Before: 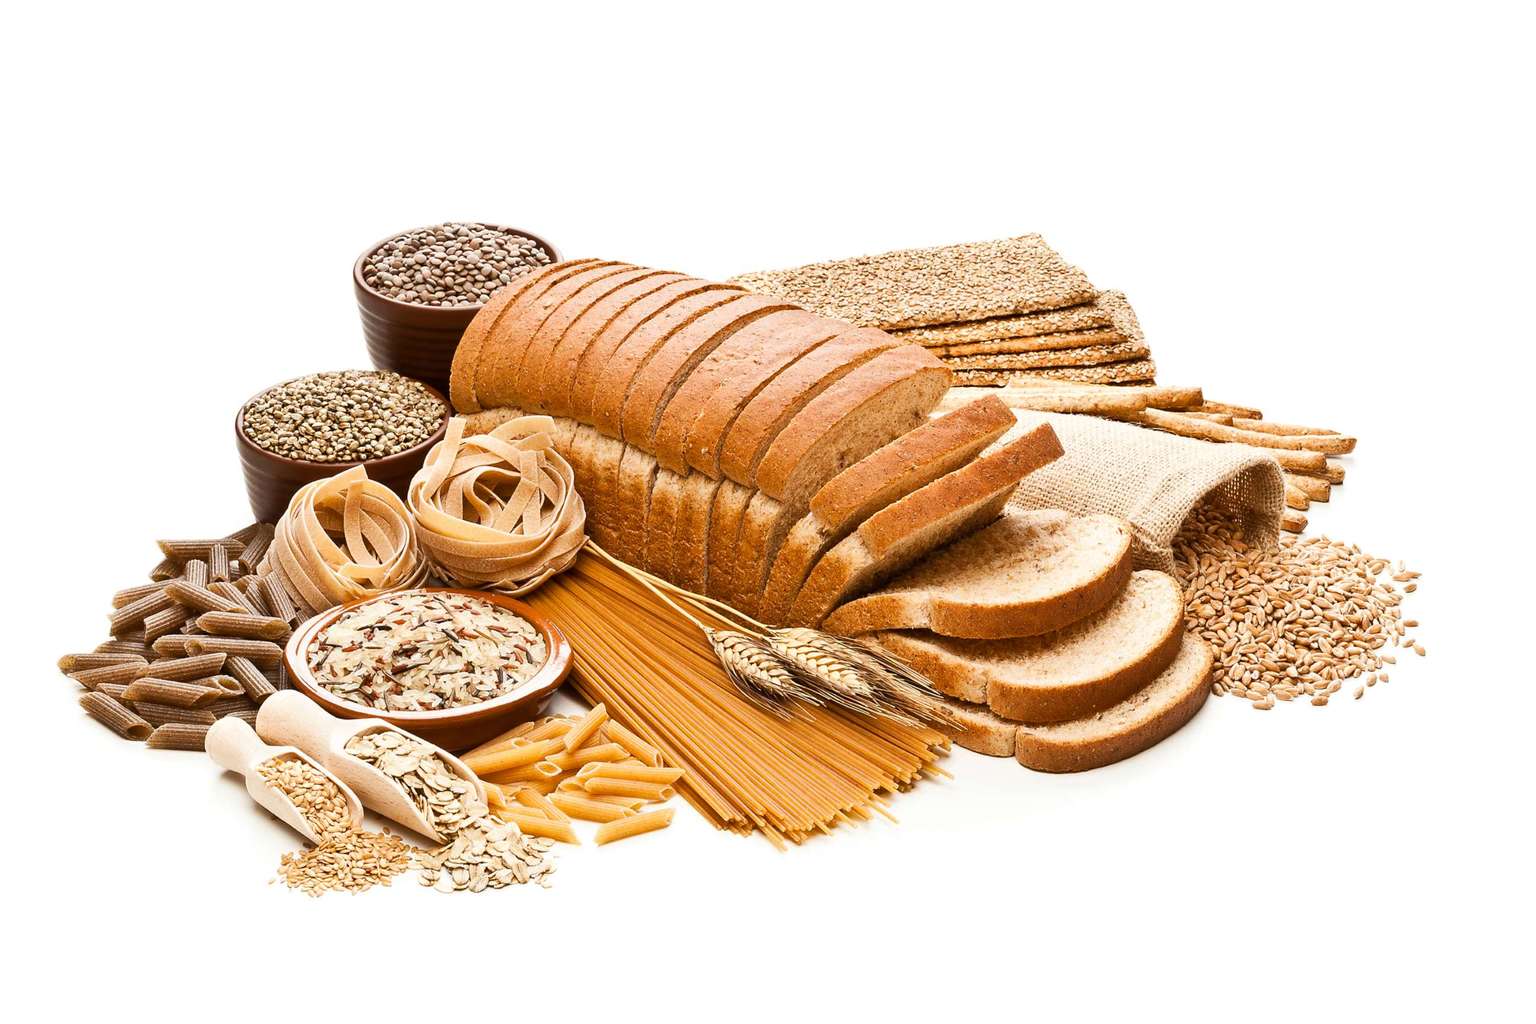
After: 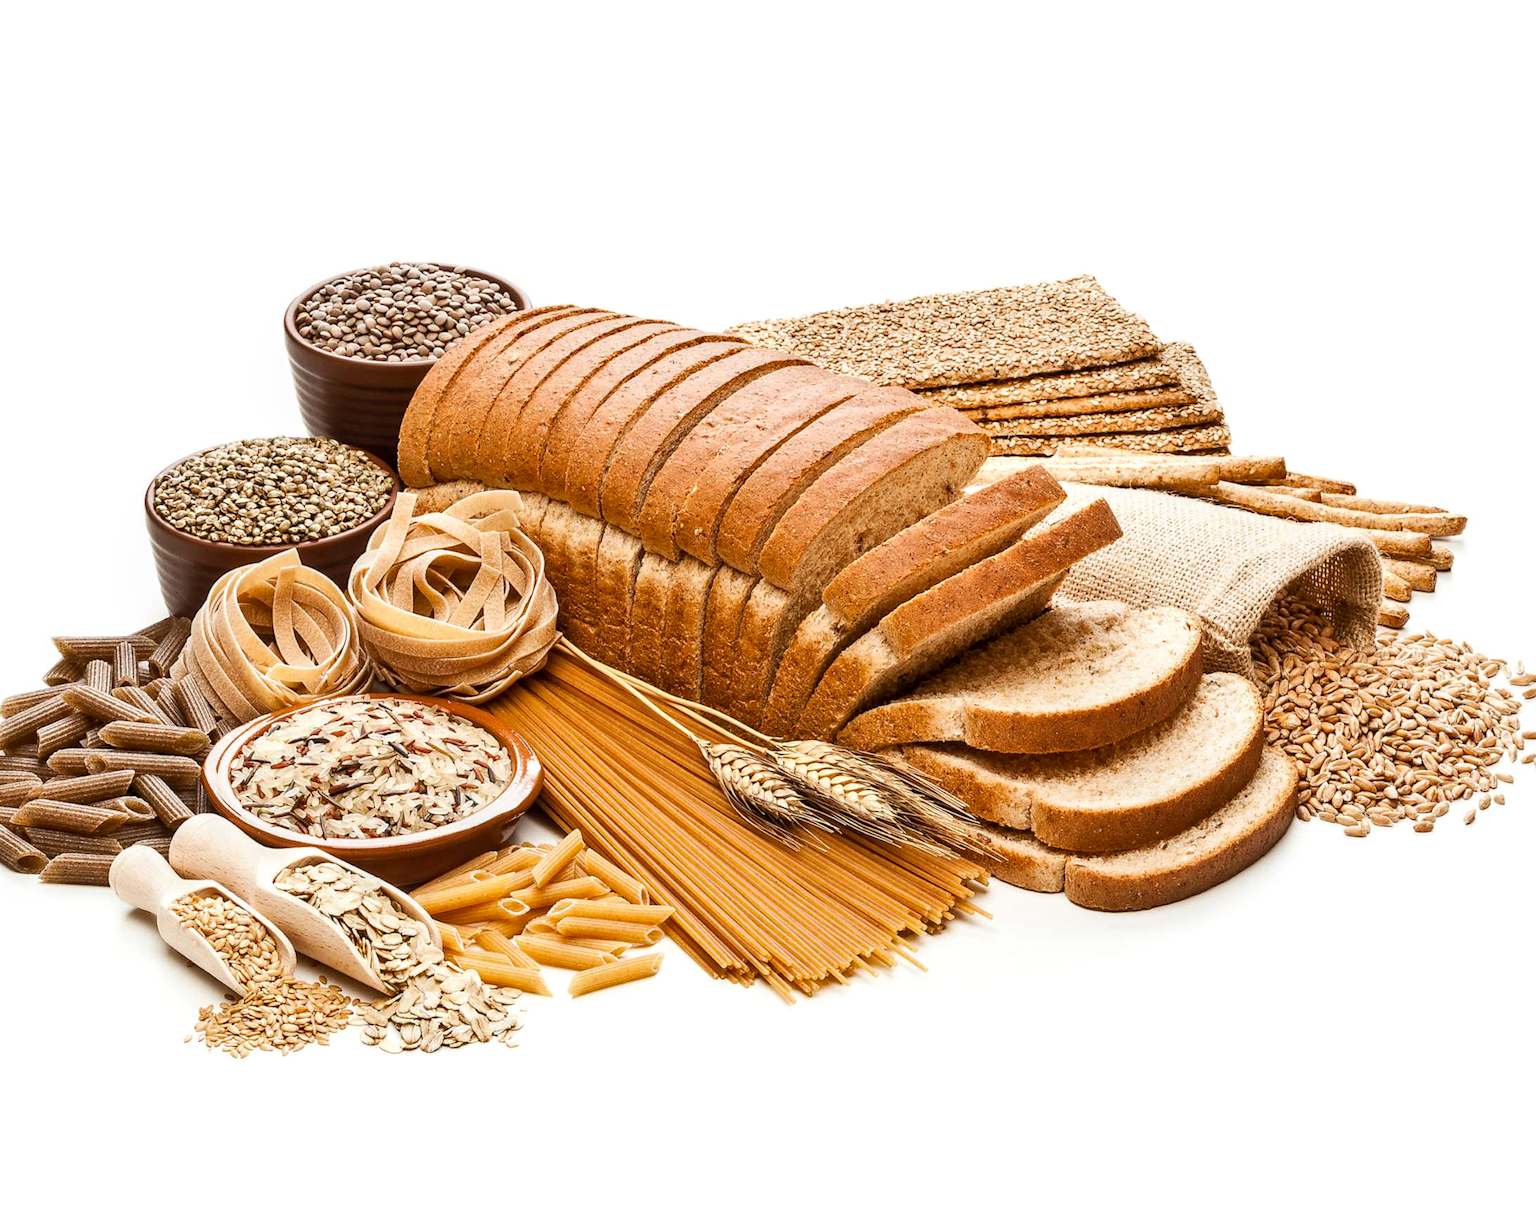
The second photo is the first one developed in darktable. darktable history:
crop: left 7.358%, right 7.843%
local contrast: detail 130%
